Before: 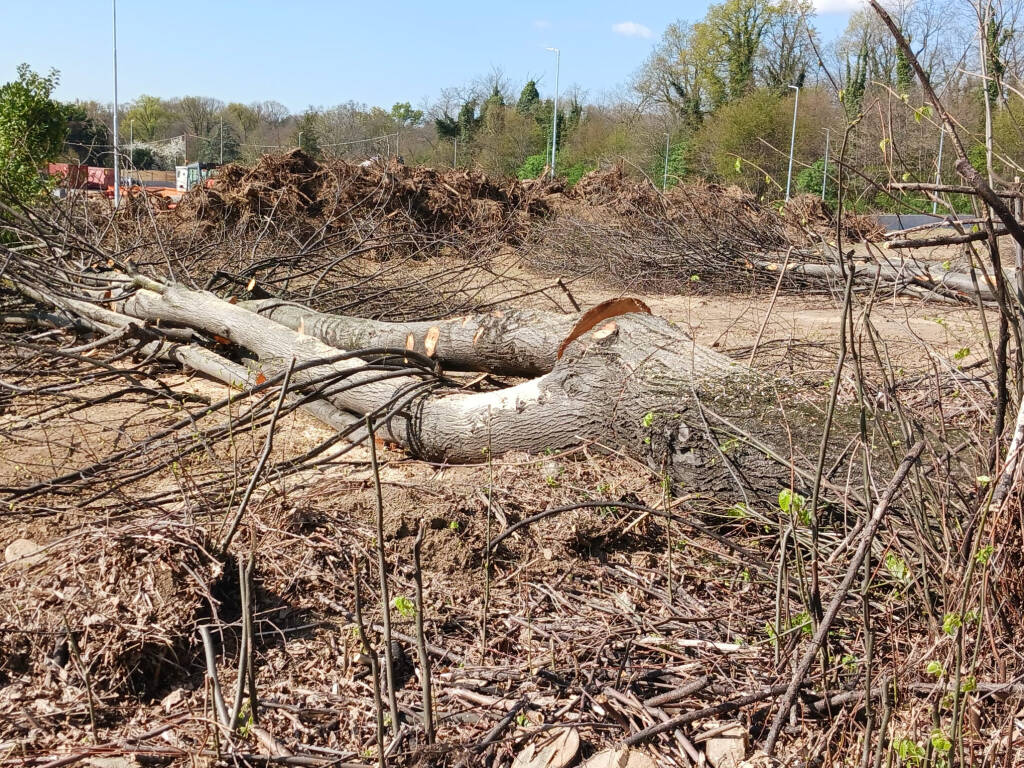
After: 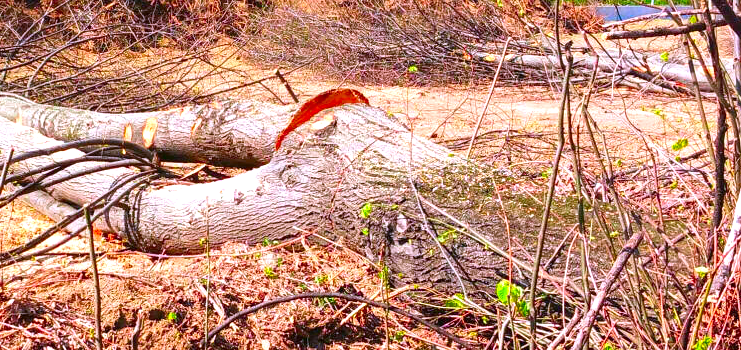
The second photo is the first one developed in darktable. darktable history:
color calibration: illuminant as shot in camera, x 0.358, y 0.373, temperature 4628.91 K, gamut compression 1.63
exposure: exposure 0.658 EV, compensate exposure bias true, compensate highlight preservation false
crop and rotate: left 27.597%, top 27.334%, bottom 27.079%
color correction: highlights a* 1.69, highlights b* -1.89, saturation 2.47
